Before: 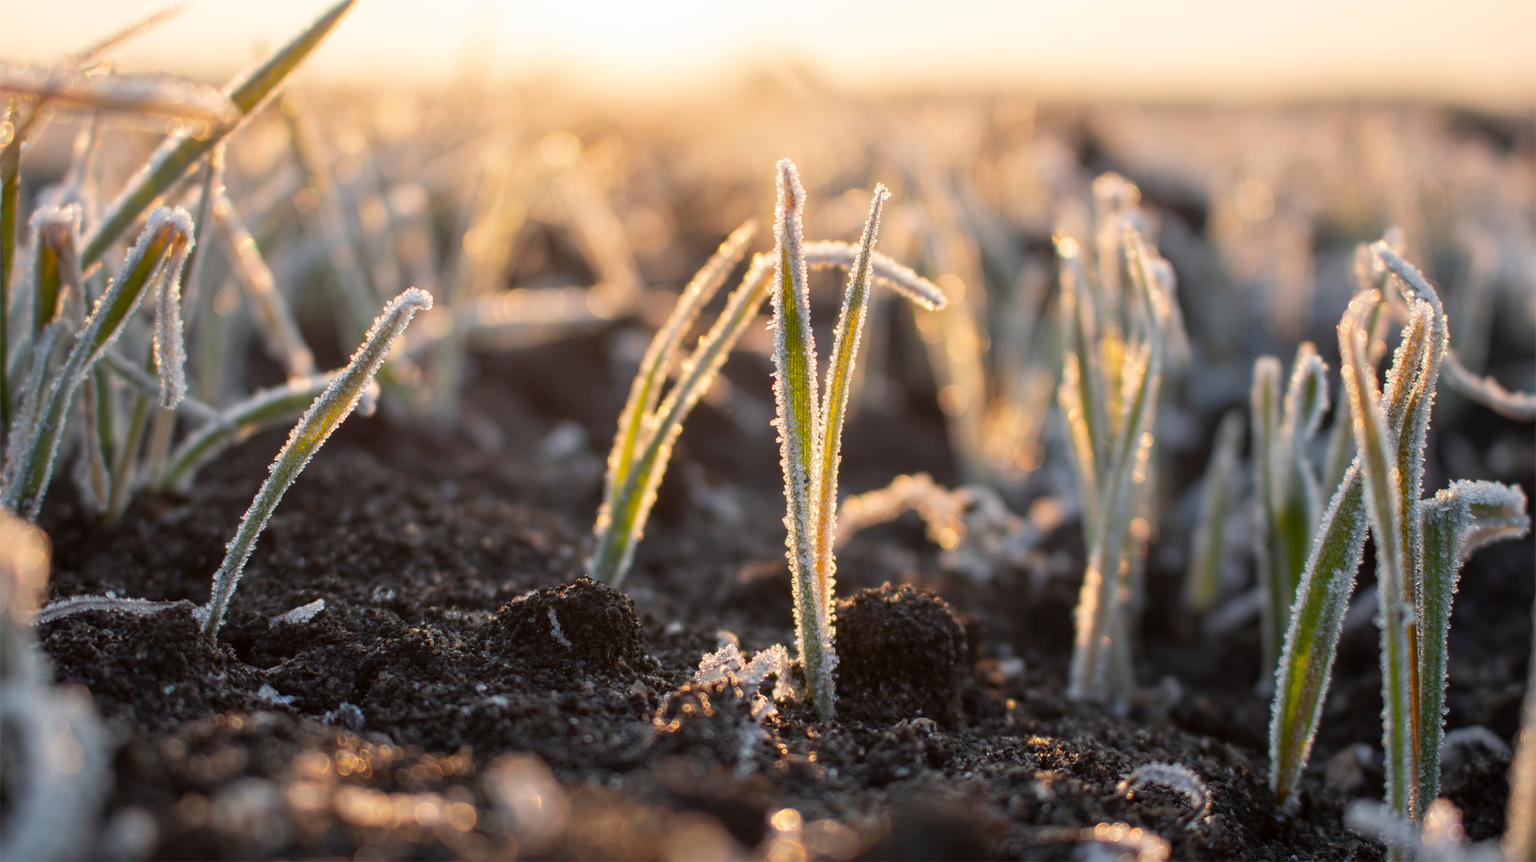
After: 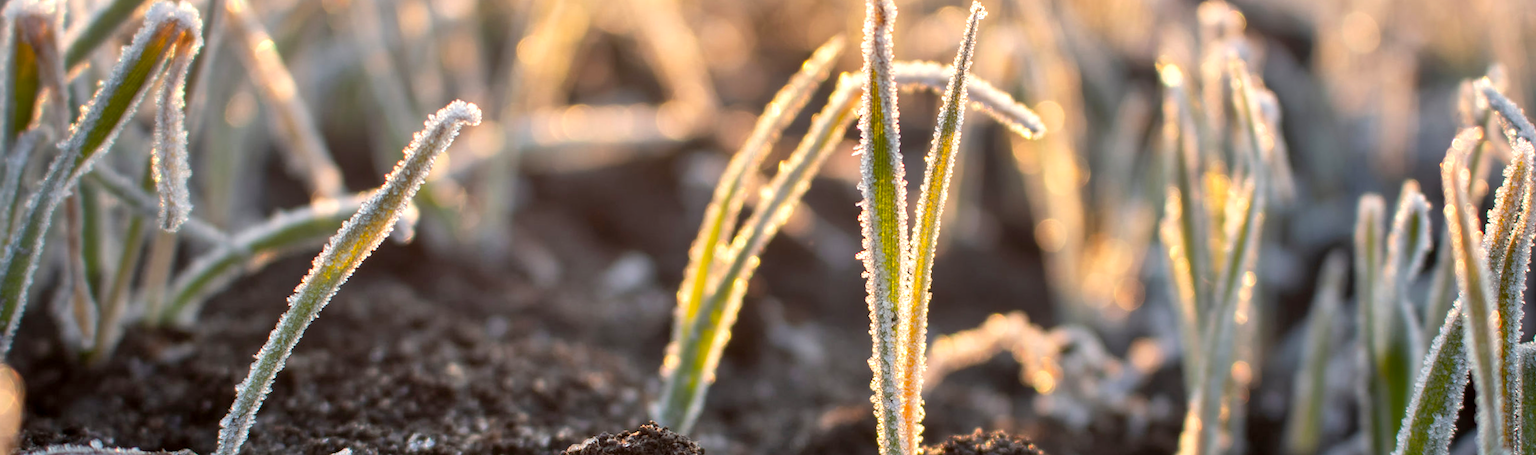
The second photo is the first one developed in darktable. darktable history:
crop: left 1.744%, top 19.225%, right 5.069%, bottom 28.357%
exposure: black level correction 0.003, exposure 0.383 EV, compensate highlight preservation false
shadows and highlights: shadows 52.42, soften with gaussian
rotate and perspective: rotation 0.679°, lens shift (horizontal) 0.136, crop left 0.009, crop right 0.991, crop top 0.078, crop bottom 0.95
